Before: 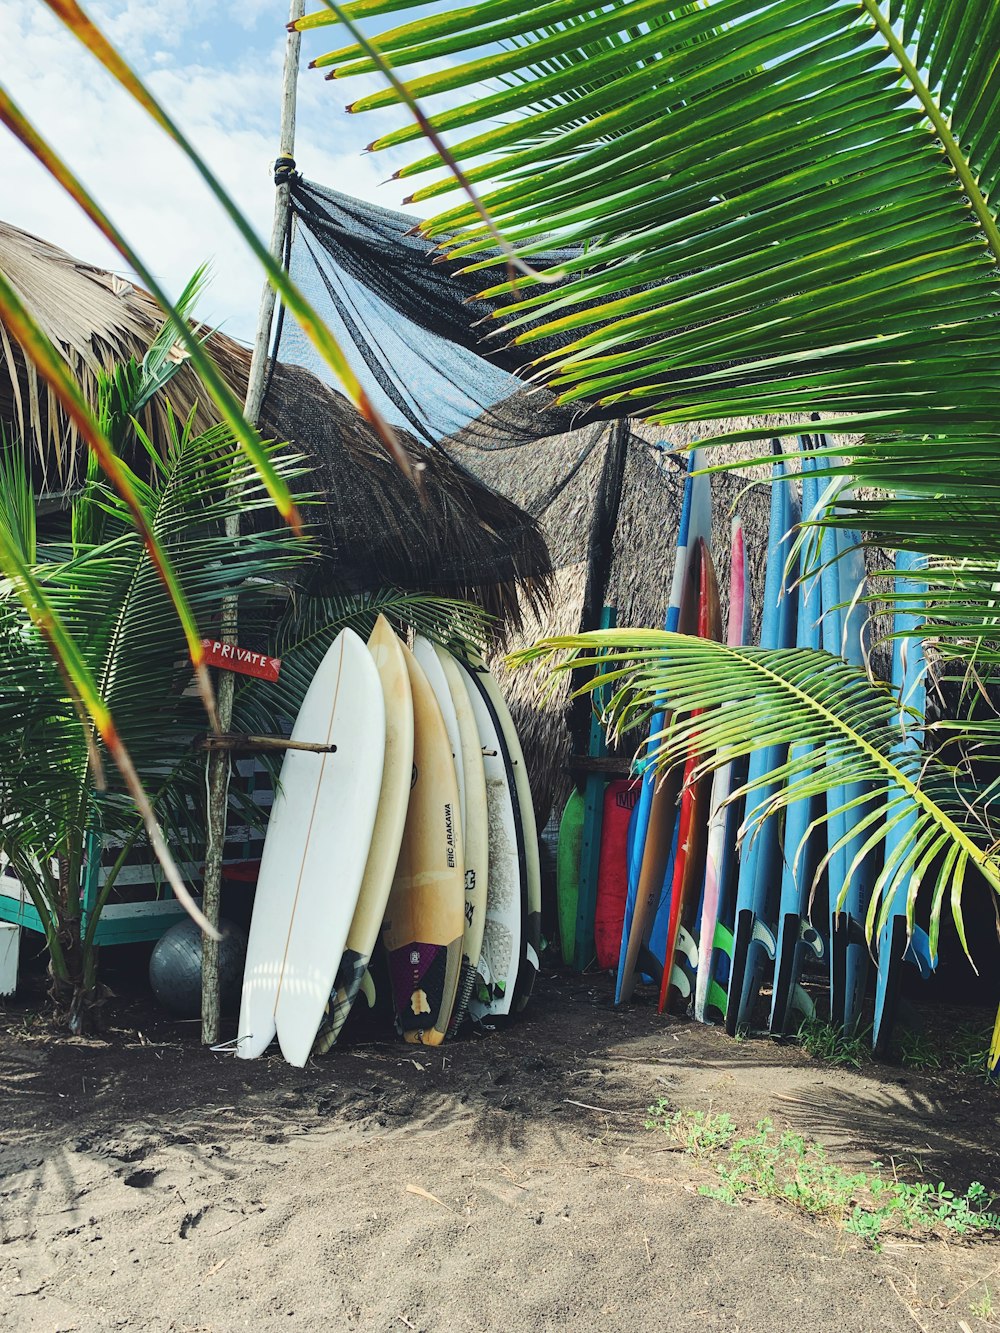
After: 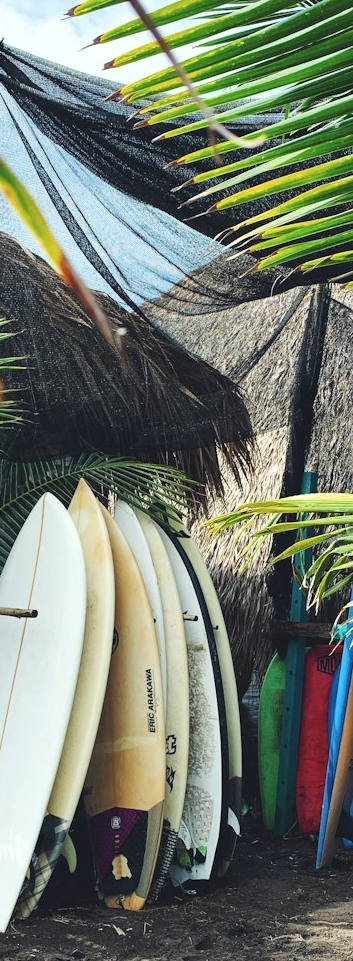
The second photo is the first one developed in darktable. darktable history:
shadows and highlights: shadows -13.34, white point adjustment 4.15, highlights 26.66
crop and rotate: left 29.916%, top 10.166%, right 34.744%, bottom 17.717%
exposure: compensate exposure bias true, compensate highlight preservation false
